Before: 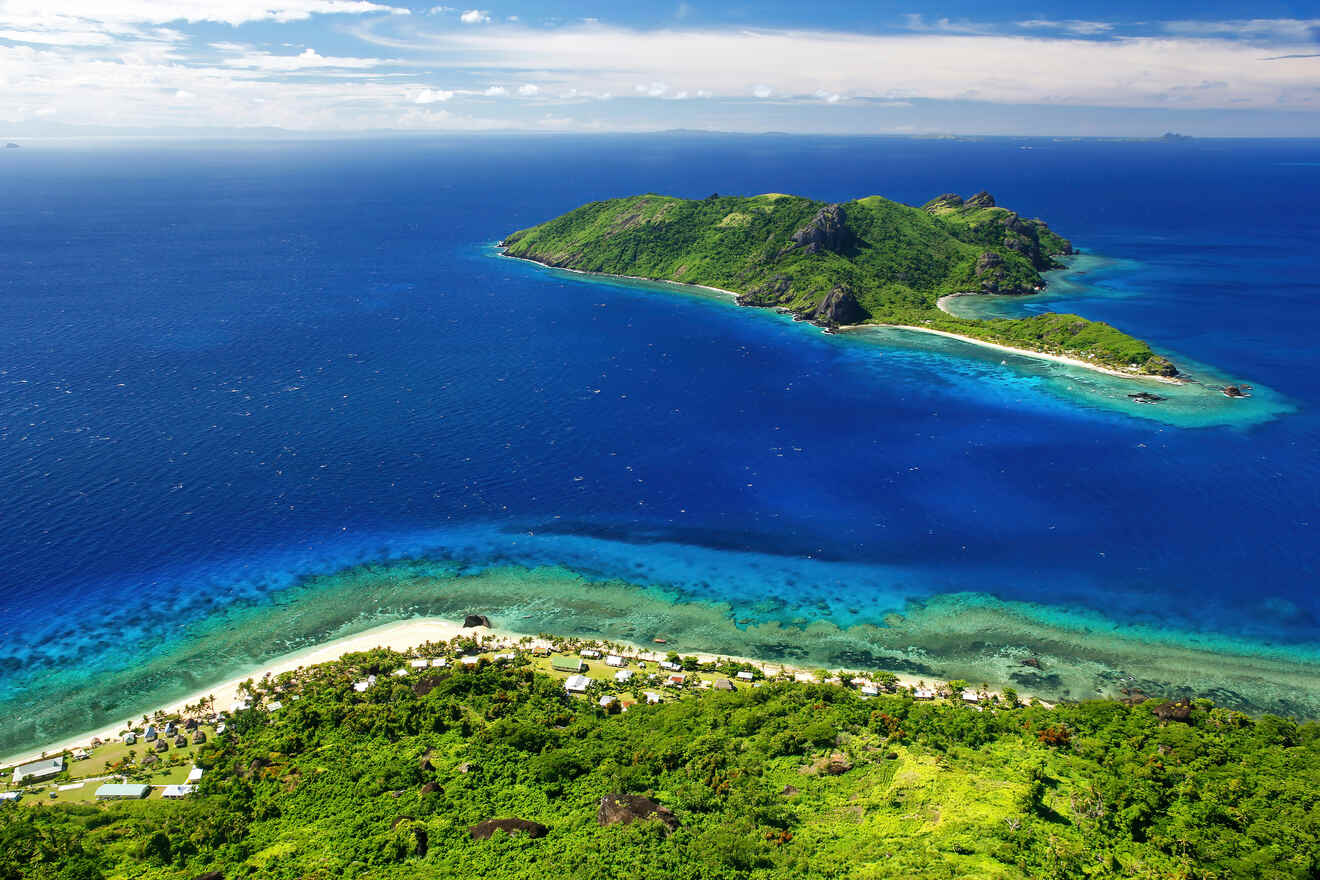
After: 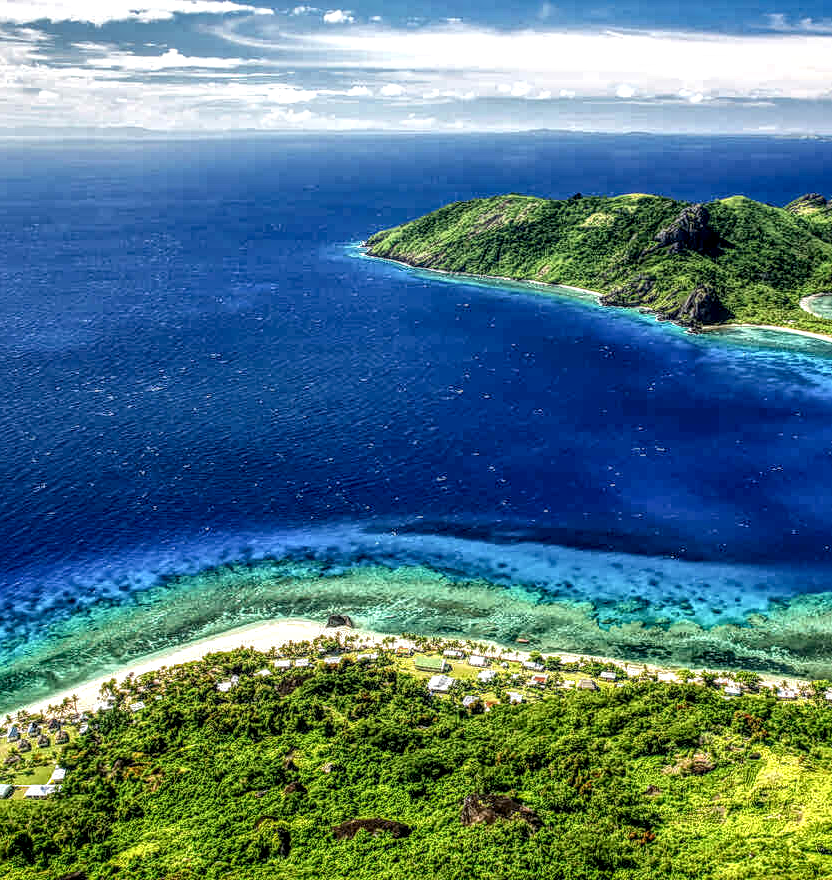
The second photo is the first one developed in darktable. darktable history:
shadows and highlights: shadows 24.84, white point adjustment -3.07, highlights -30.19, shadows color adjustment 97.68%
color zones: curves: ch1 [(0.077, 0.436) (0.25, 0.5) (0.75, 0.5)]
local contrast: highlights 5%, shadows 4%, detail 299%, midtone range 0.304
sharpen: amount 0.211
crop: left 10.452%, right 26.503%
